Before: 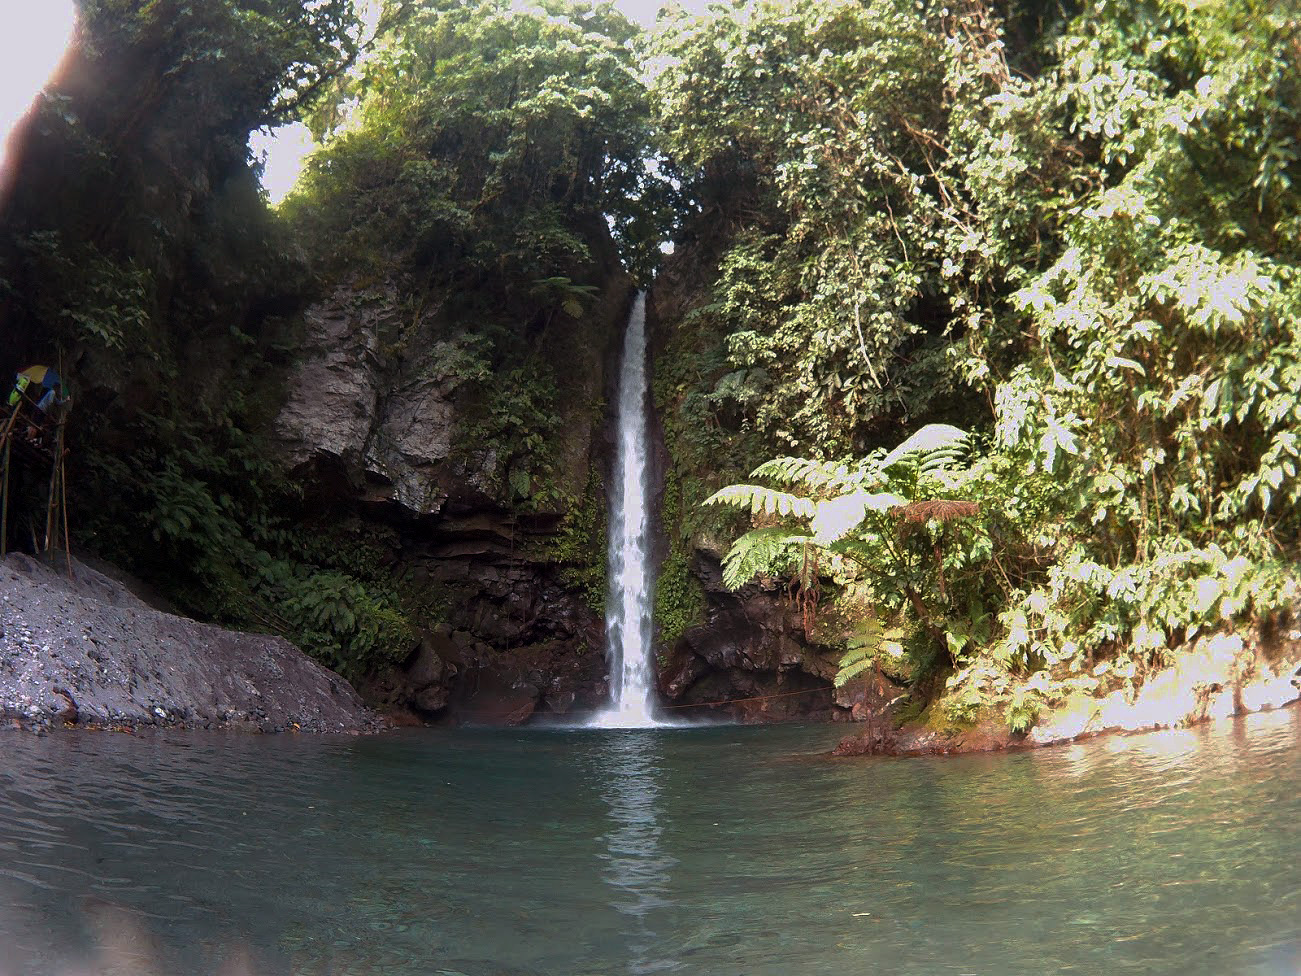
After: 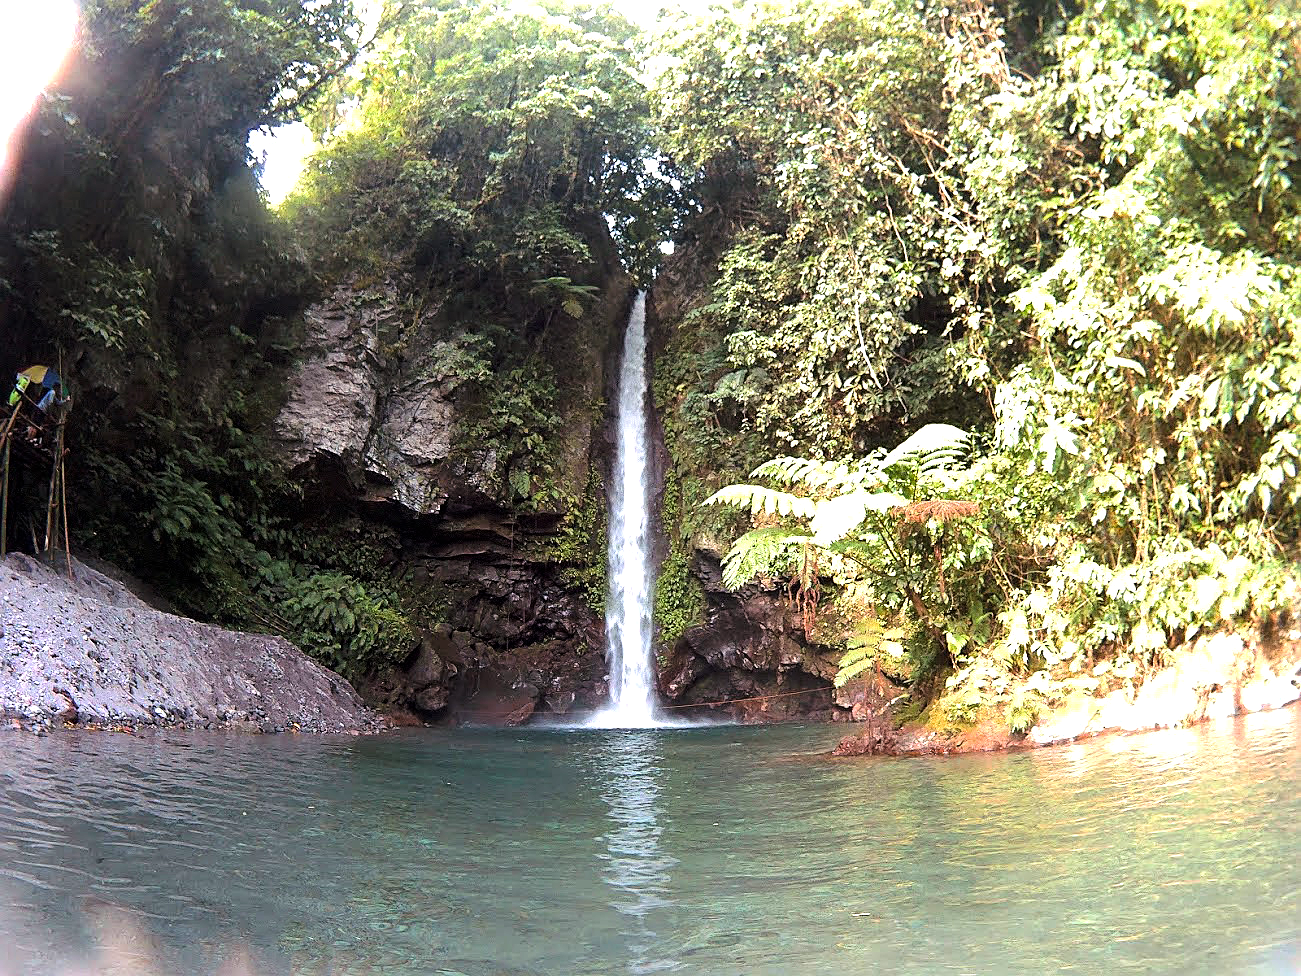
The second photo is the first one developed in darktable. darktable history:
exposure: black level correction 0, exposure 1.1 EV, compensate highlight preservation false
sharpen: on, module defaults
tone curve: curves: ch0 [(0, 0) (0.004, 0.001) (0.133, 0.112) (0.325, 0.362) (0.832, 0.893) (1, 1)], color space Lab, linked channels, preserve colors none
